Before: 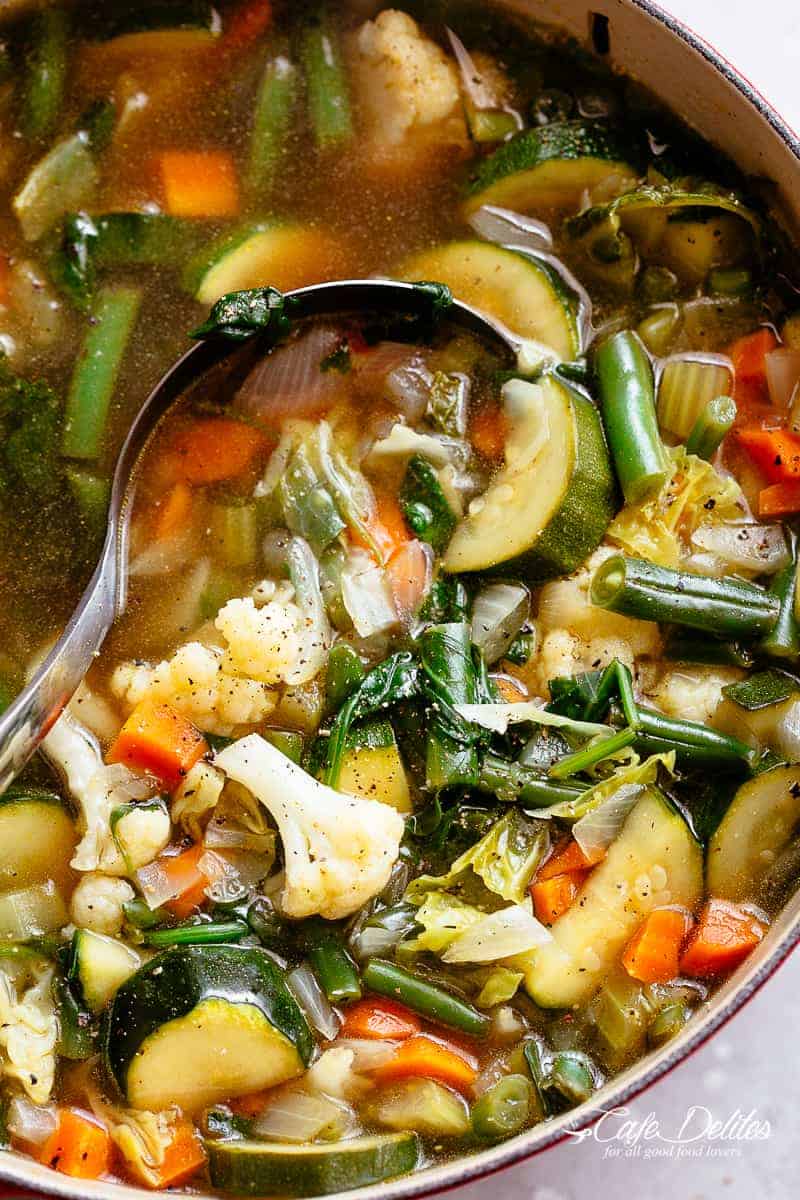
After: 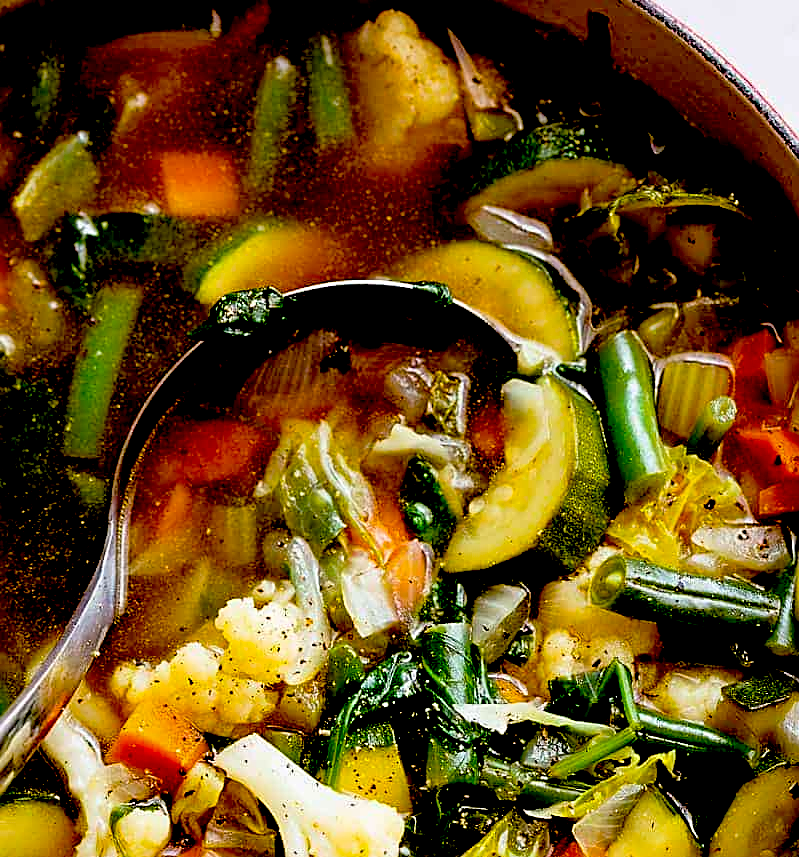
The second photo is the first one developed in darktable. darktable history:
color balance rgb: perceptual saturation grading › global saturation 25%, global vibrance 20%
exposure: black level correction 0.056, exposure -0.039 EV, compensate highlight preservation false
crop: bottom 28.576%
sharpen: on, module defaults
